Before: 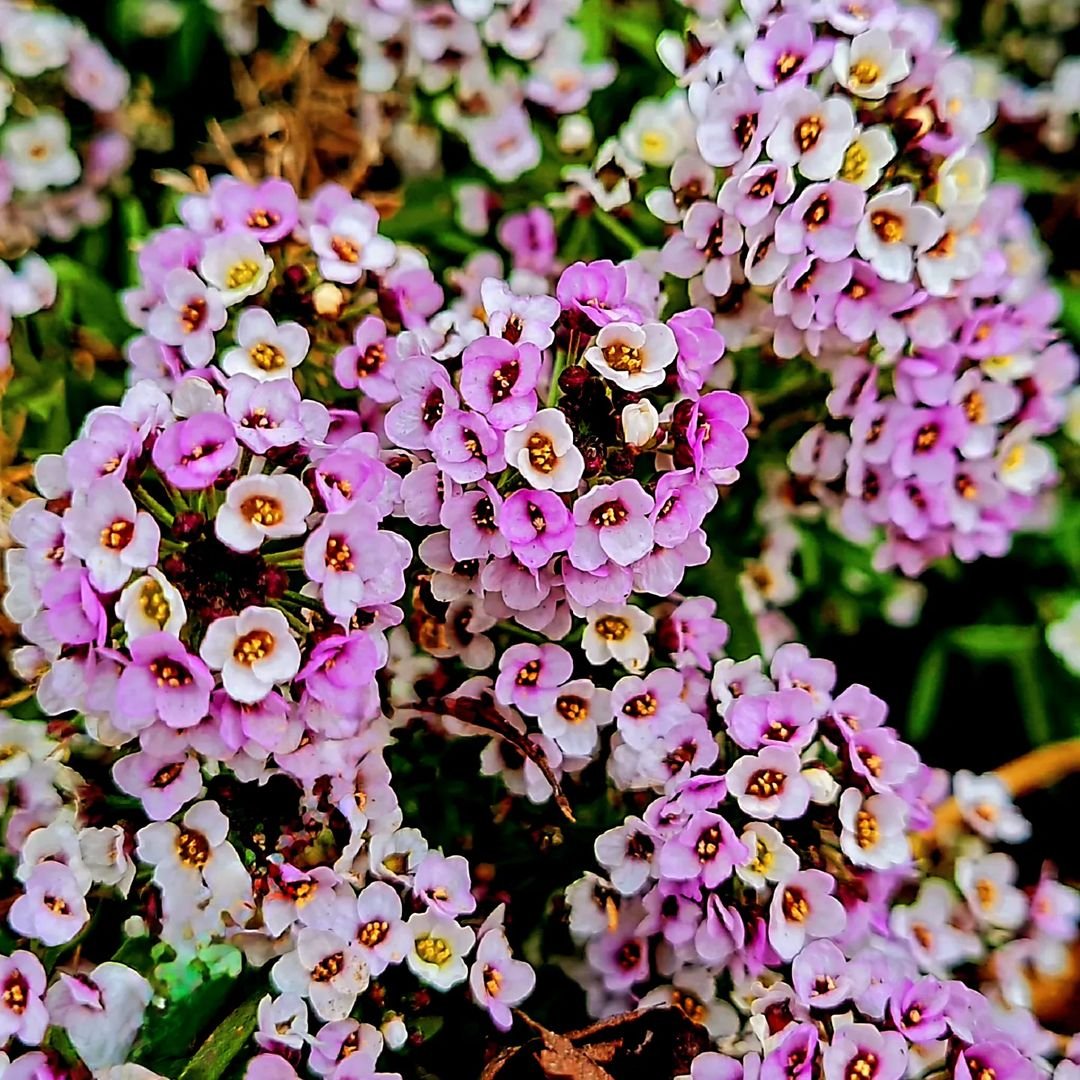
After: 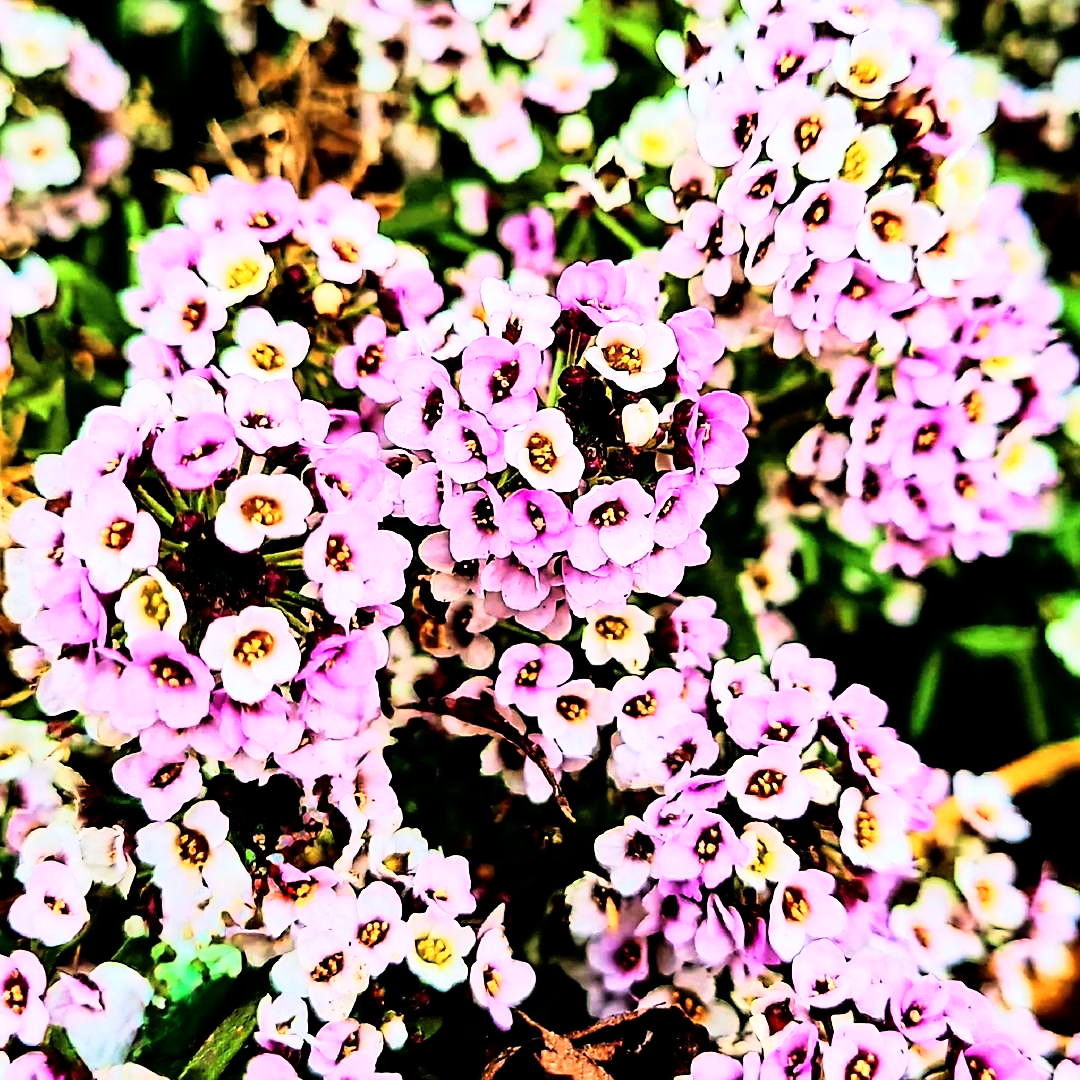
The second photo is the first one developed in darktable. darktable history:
velvia: on, module defaults
rgb curve: curves: ch0 [(0, 0) (0.21, 0.15) (0.24, 0.21) (0.5, 0.75) (0.75, 0.96) (0.89, 0.99) (1, 1)]; ch1 [(0, 0.02) (0.21, 0.13) (0.25, 0.2) (0.5, 0.67) (0.75, 0.9) (0.89, 0.97) (1, 1)]; ch2 [(0, 0.02) (0.21, 0.13) (0.25, 0.2) (0.5, 0.67) (0.75, 0.9) (0.89, 0.97) (1, 1)], compensate middle gray true
